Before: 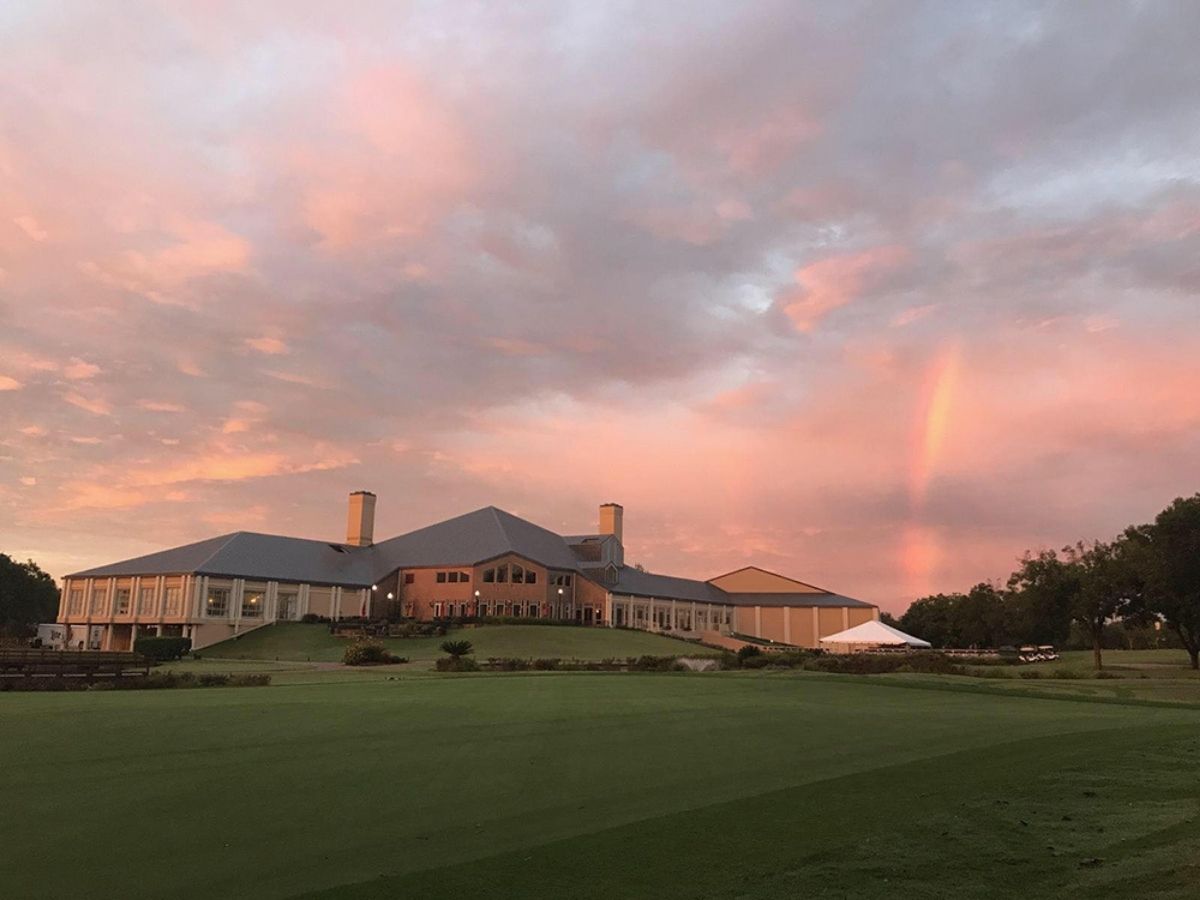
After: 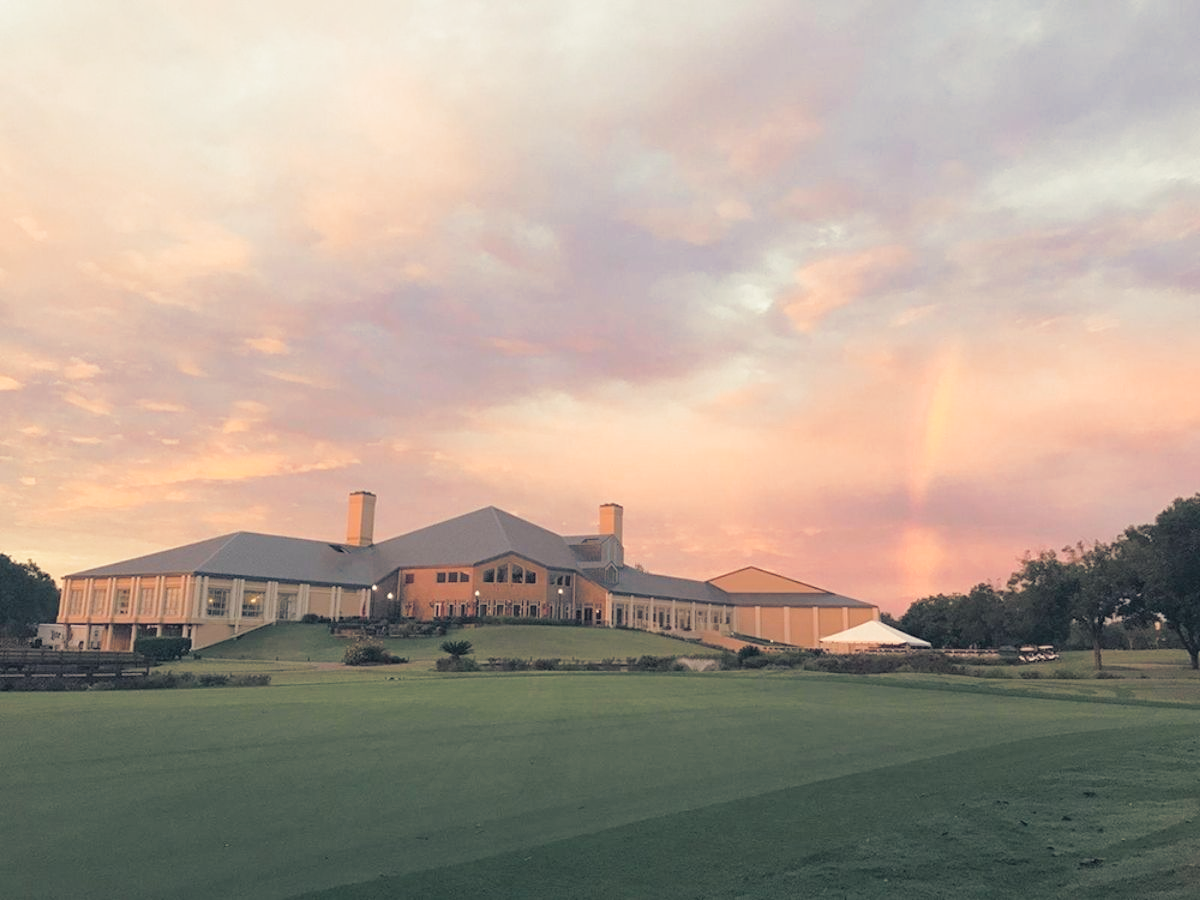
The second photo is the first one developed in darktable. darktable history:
split-toning: shadows › hue 216°, shadows › saturation 1, highlights › hue 57.6°, balance -33.4
contrast brightness saturation: brightness 0.28
